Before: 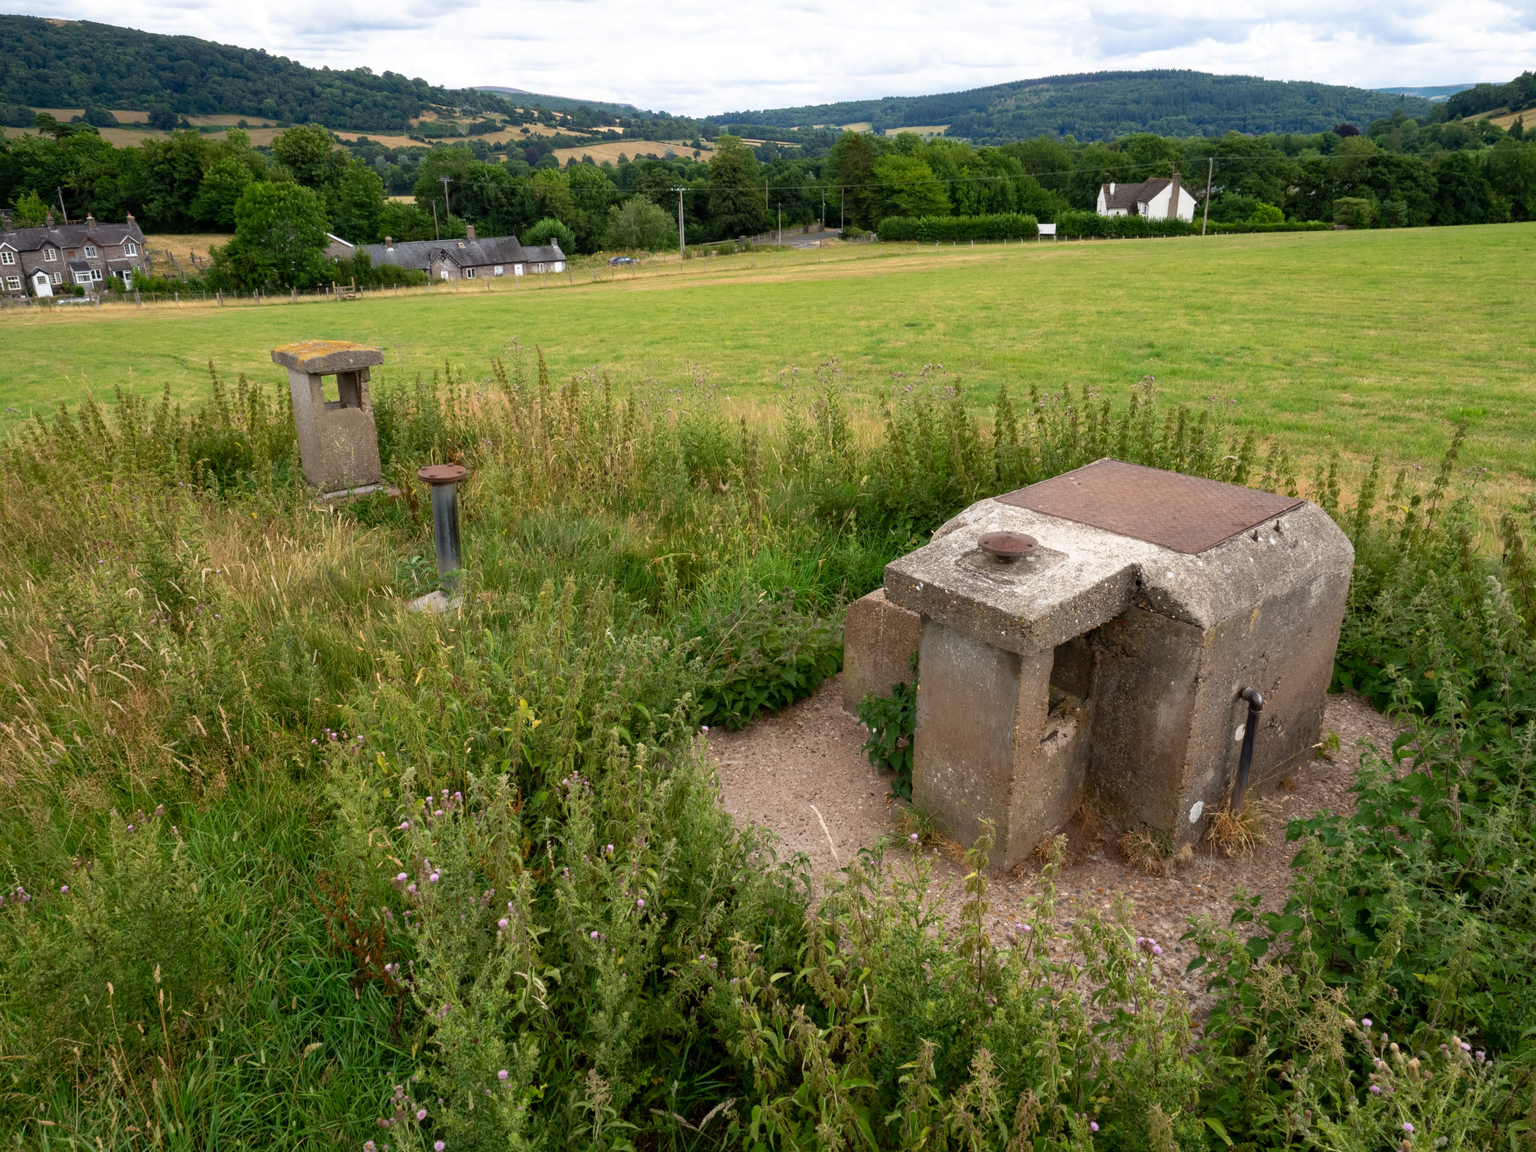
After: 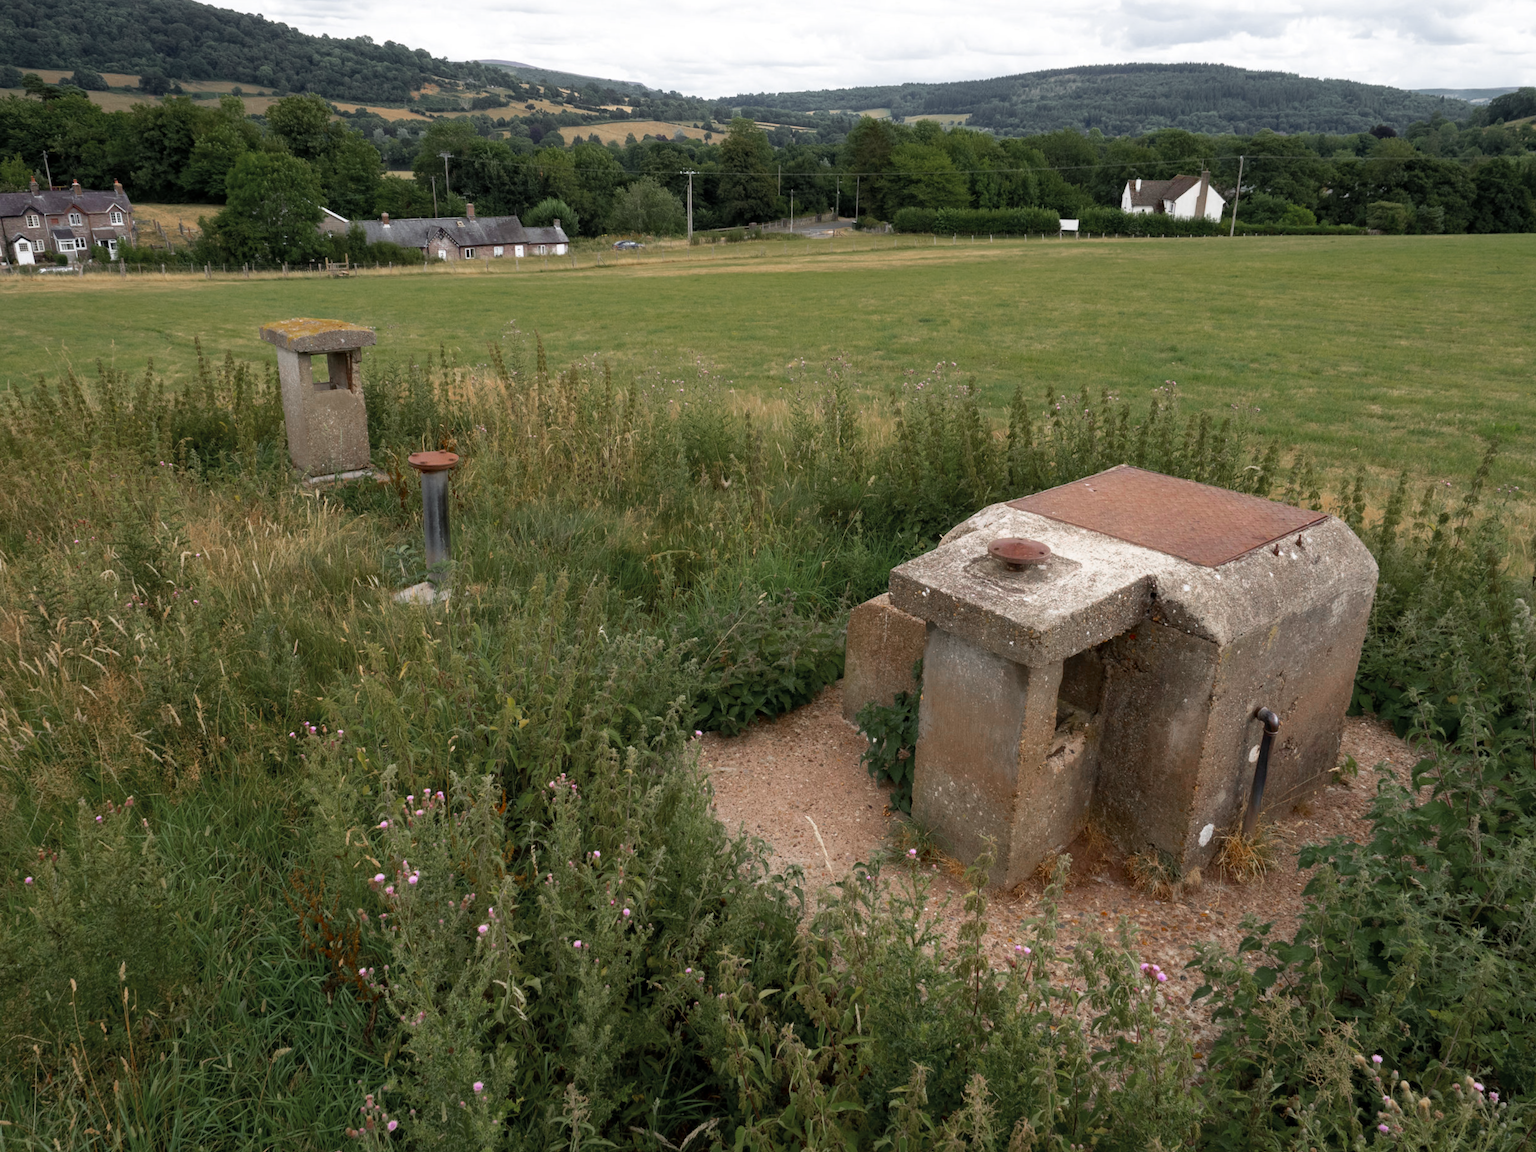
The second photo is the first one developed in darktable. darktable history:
crop and rotate: angle -1.69°
color zones: curves: ch0 [(0, 0.48) (0.209, 0.398) (0.305, 0.332) (0.429, 0.493) (0.571, 0.5) (0.714, 0.5) (0.857, 0.5) (1, 0.48)]; ch1 [(0, 0.736) (0.143, 0.625) (0.225, 0.371) (0.429, 0.256) (0.571, 0.241) (0.714, 0.213) (0.857, 0.48) (1, 0.736)]; ch2 [(0, 0.448) (0.143, 0.498) (0.286, 0.5) (0.429, 0.5) (0.571, 0.5) (0.714, 0.5) (0.857, 0.5) (1, 0.448)]
